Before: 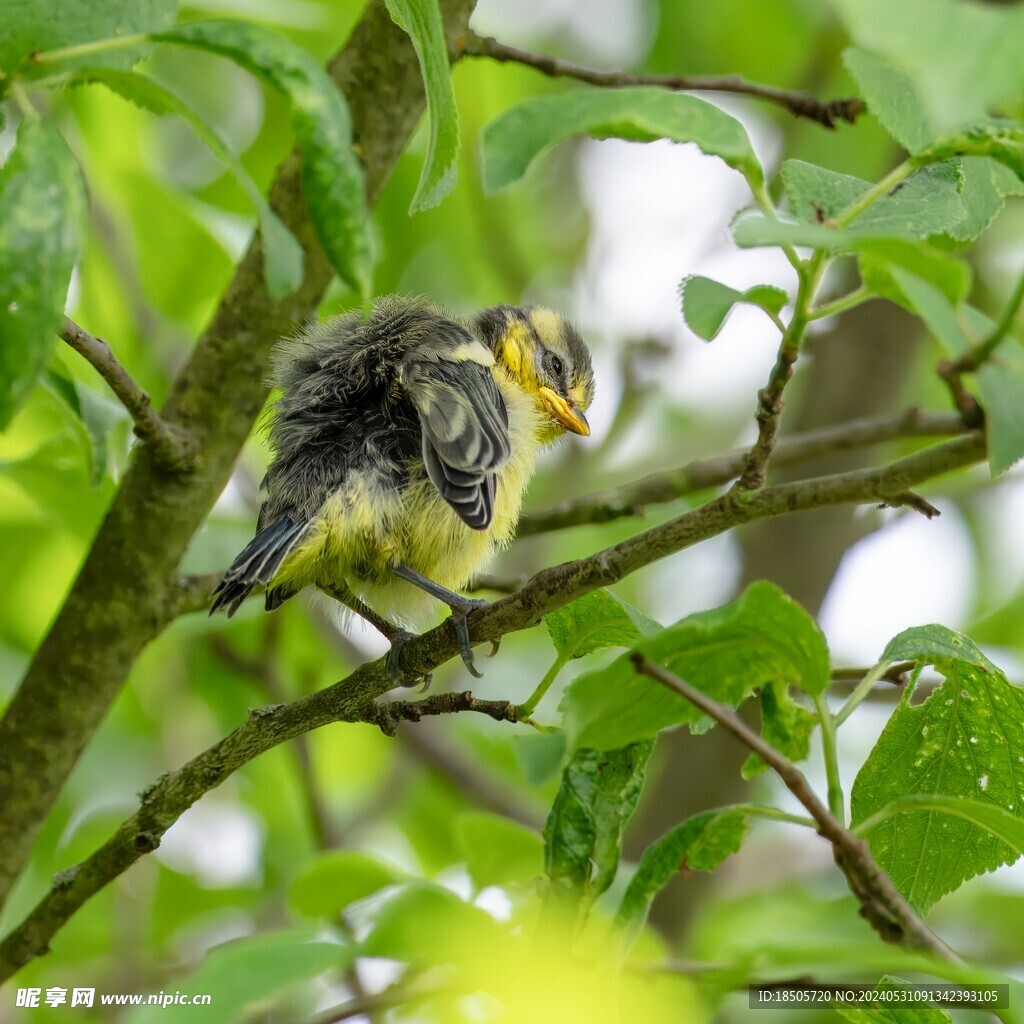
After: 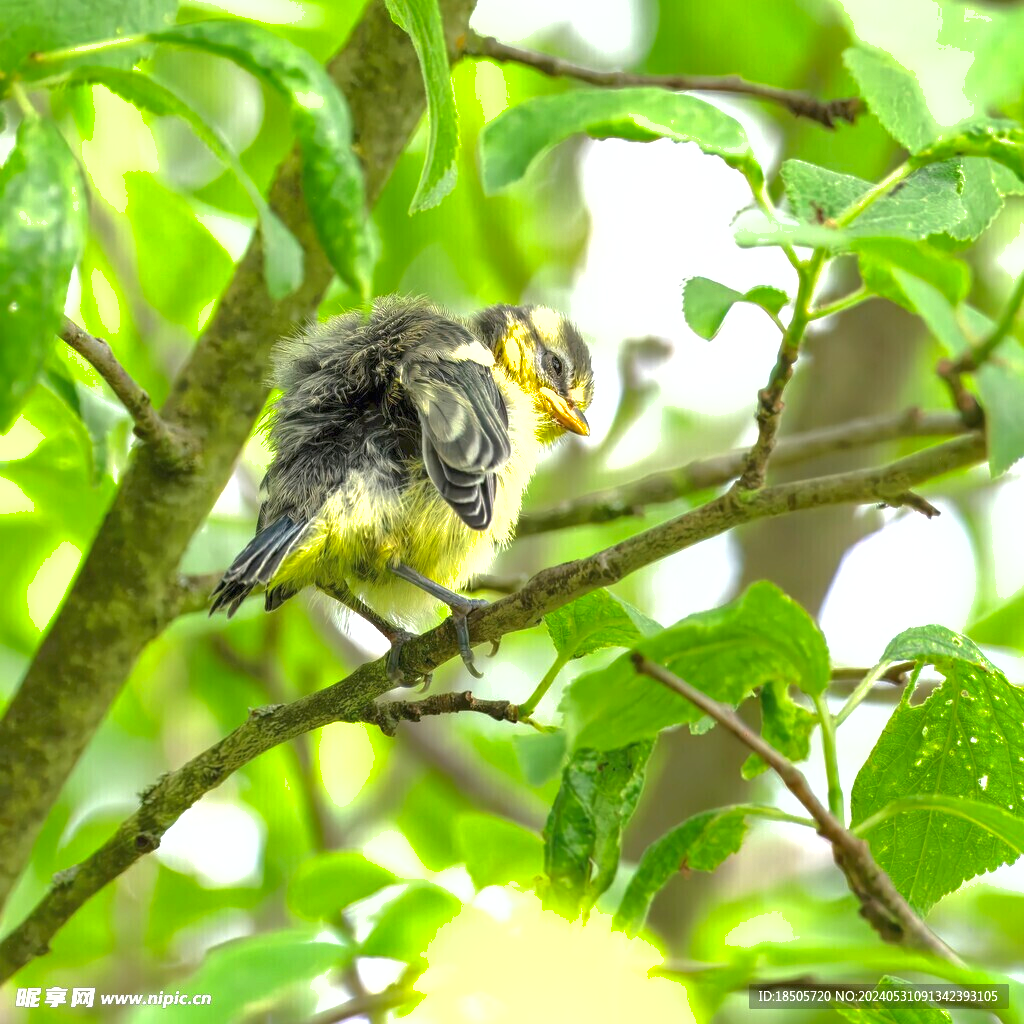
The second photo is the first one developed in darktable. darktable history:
exposure: black level correction 0, exposure 1.107 EV, compensate exposure bias true, compensate highlight preservation false
shadows and highlights: on, module defaults
